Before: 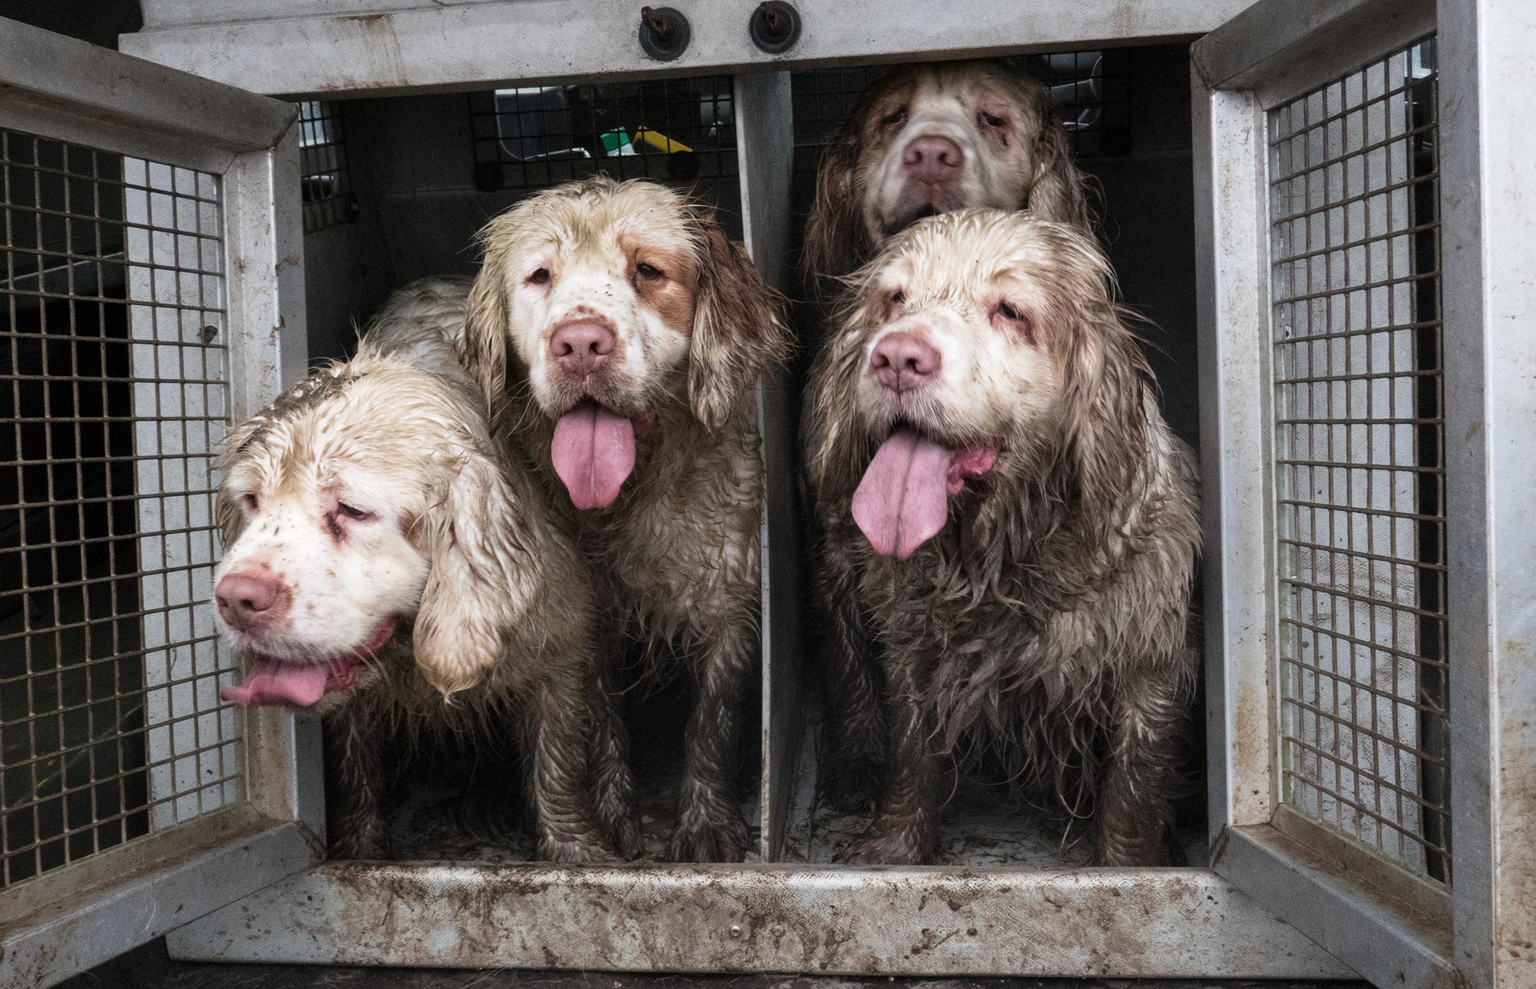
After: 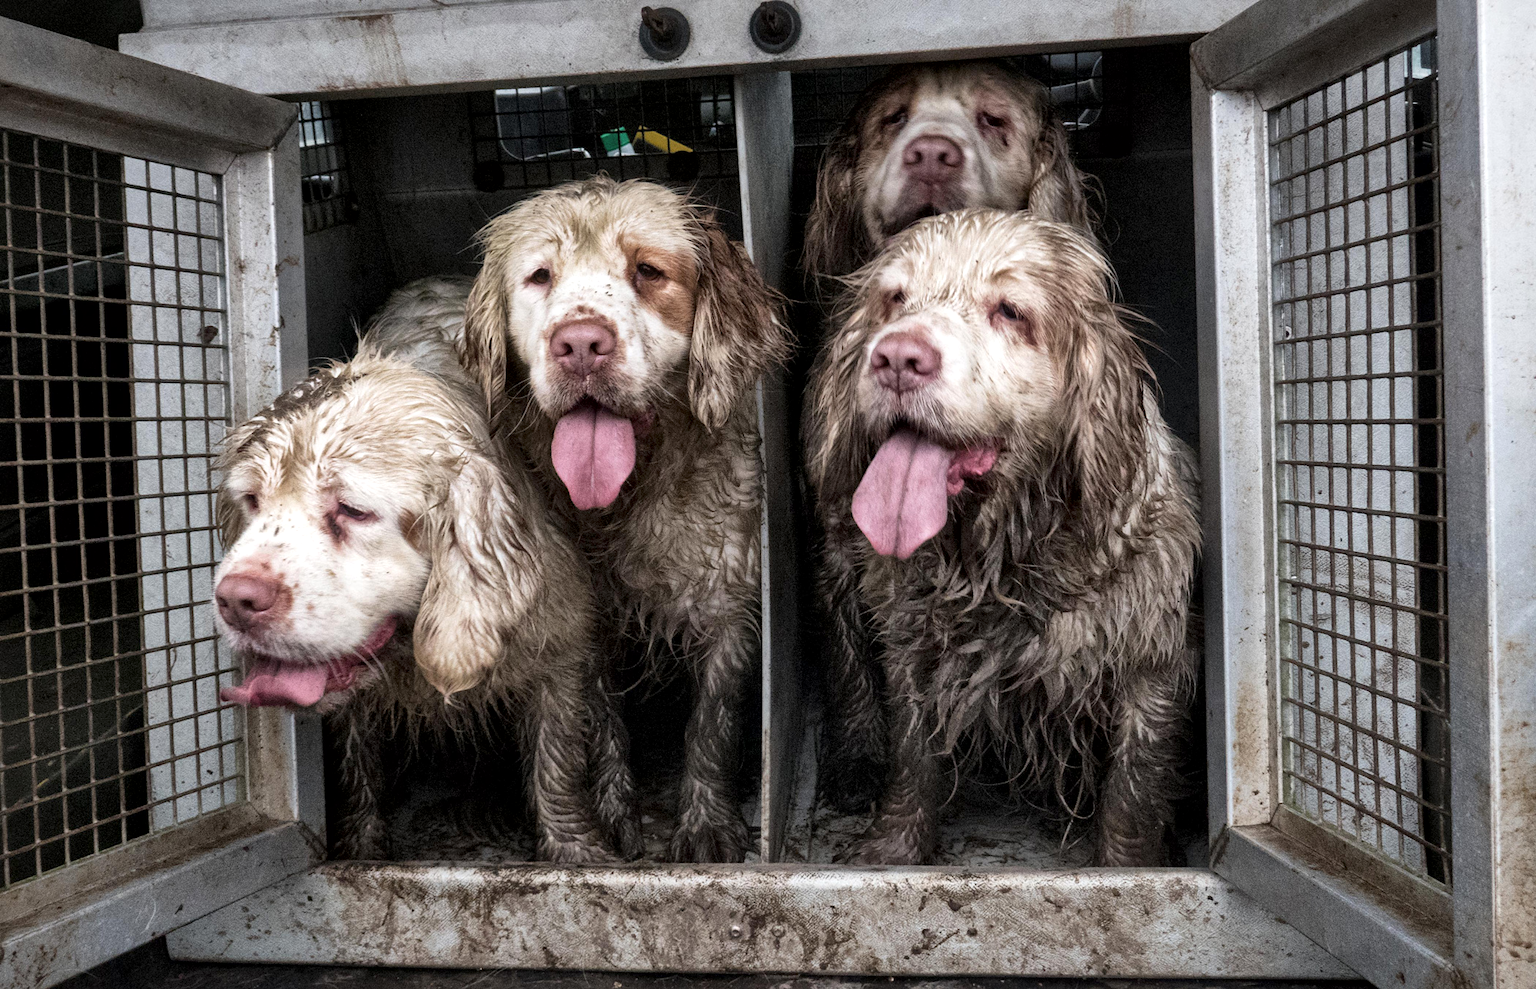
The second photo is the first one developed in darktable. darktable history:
local contrast: mode bilateral grid, contrast 19, coarseness 51, detail 171%, midtone range 0.2
